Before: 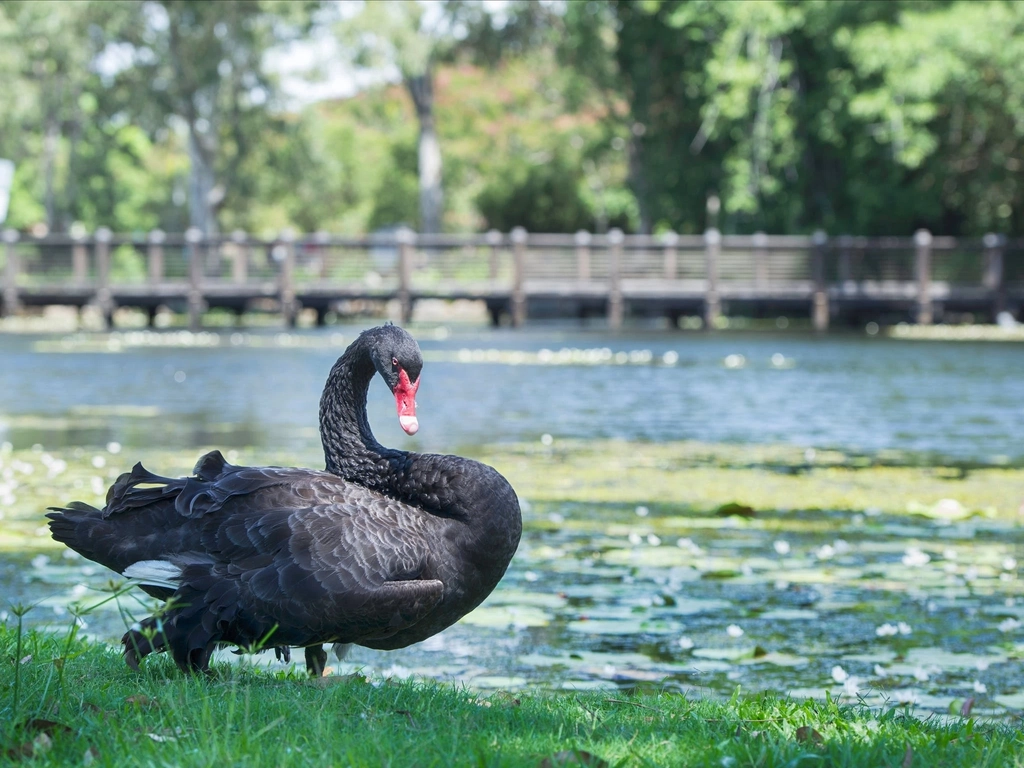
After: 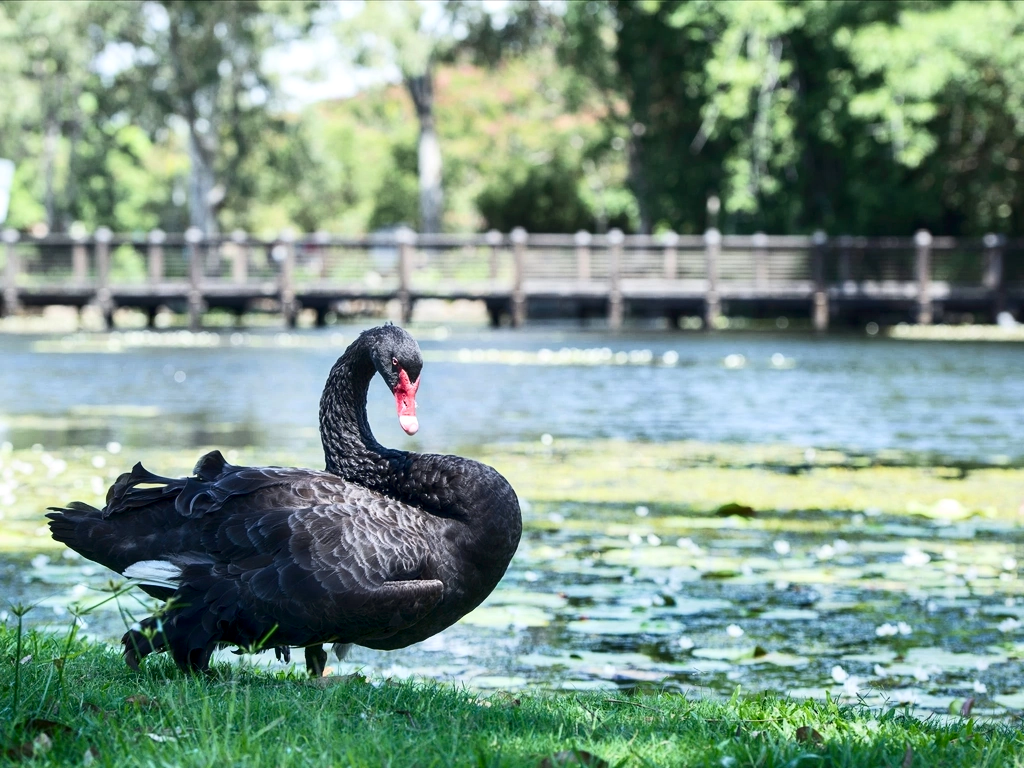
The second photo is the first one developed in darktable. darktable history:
local contrast: highlights 100%, shadows 100%, detail 120%, midtone range 0.2
contrast brightness saturation: contrast 0.28
